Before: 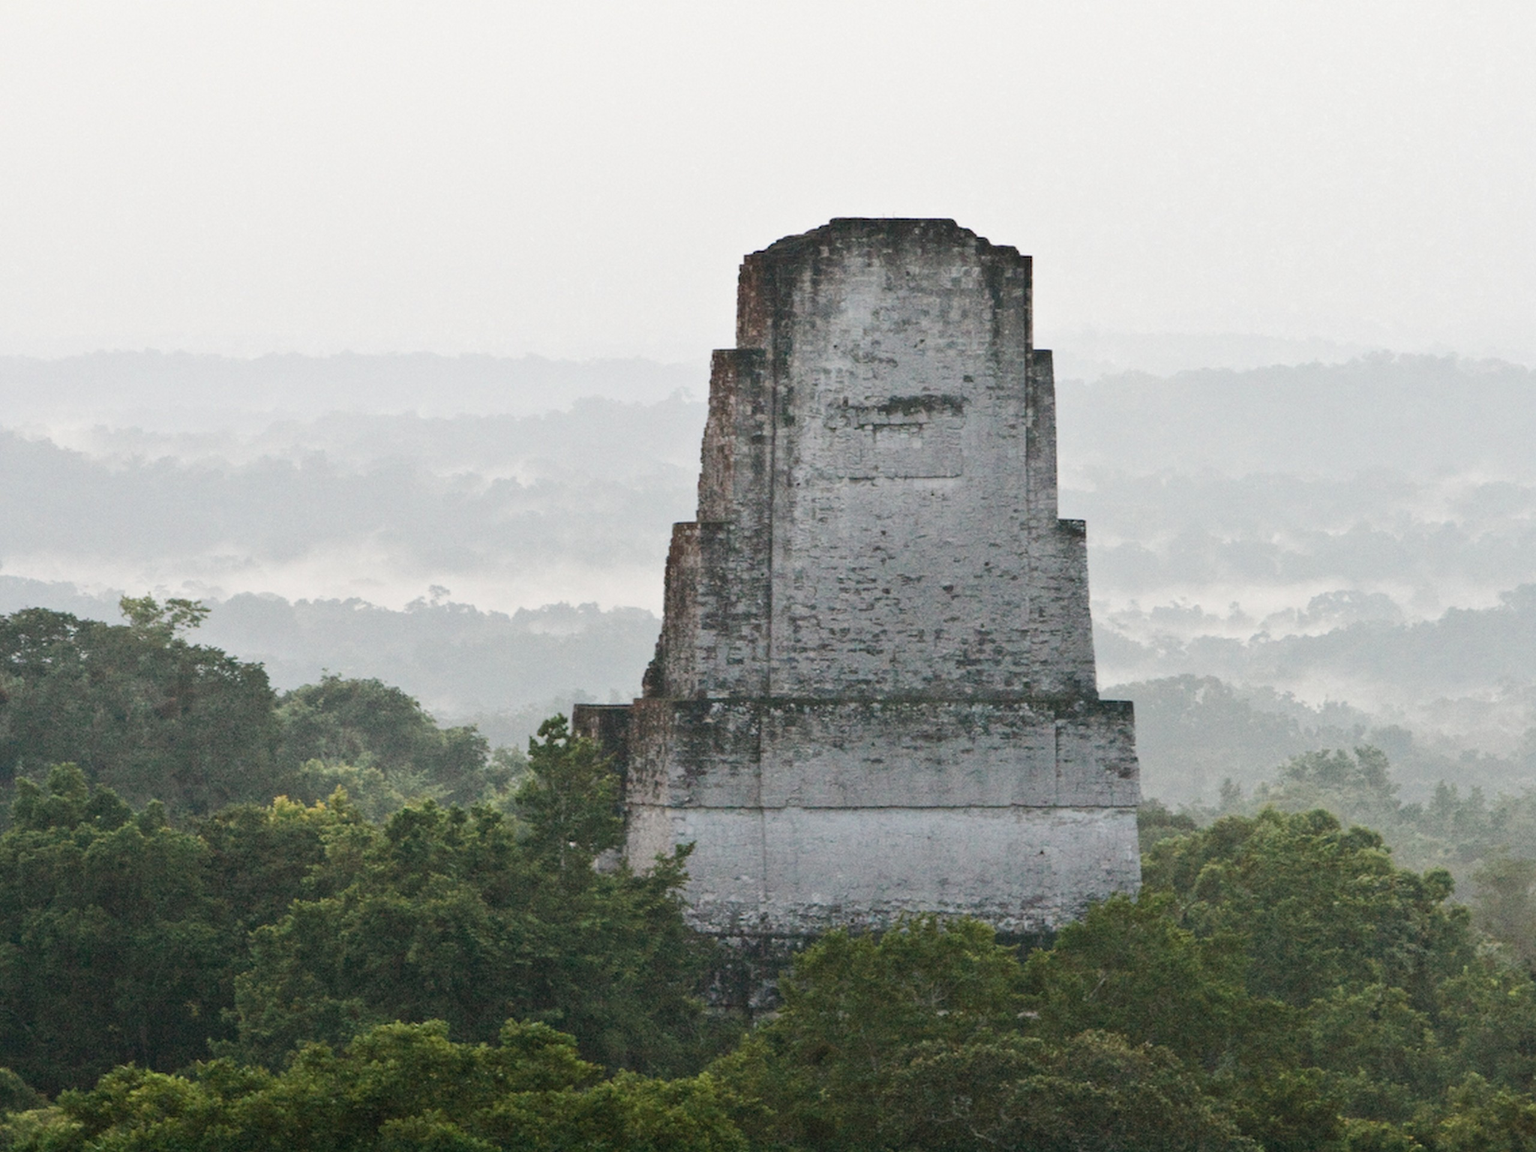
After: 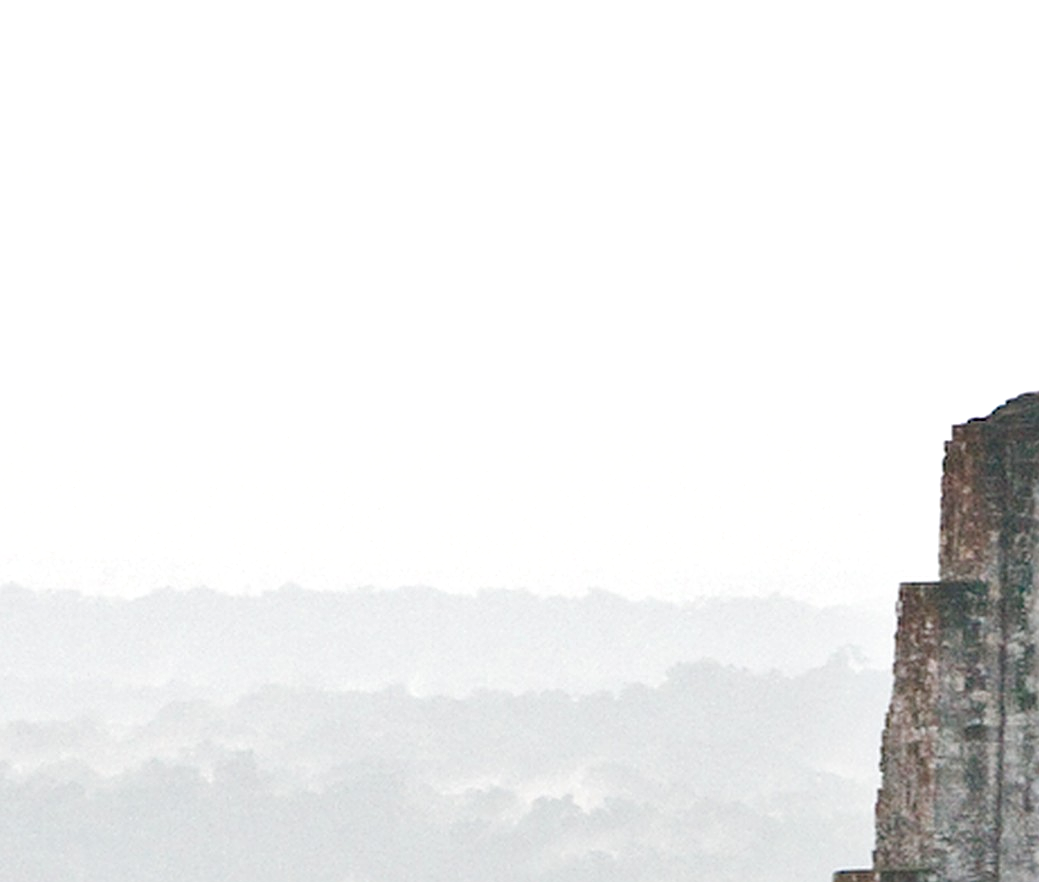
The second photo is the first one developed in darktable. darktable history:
haze removal: strength 0.025, distance 0.247, compatibility mode true, adaptive false
crop and rotate: left 11.285%, top 0.051%, right 48.095%, bottom 54.009%
exposure: black level correction -0.004, exposure 0.048 EV, compensate exposure bias true, compensate highlight preservation false
color balance rgb: perceptual saturation grading › global saturation 20%, perceptual saturation grading › highlights -49.001%, perceptual saturation grading › shadows 24.399%
sharpen: on, module defaults
contrast brightness saturation: contrast 0.029, brightness 0.062, saturation 0.132
shadows and highlights: radius 44.96, white point adjustment 6.48, compress 79.98%, soften with gaussian
